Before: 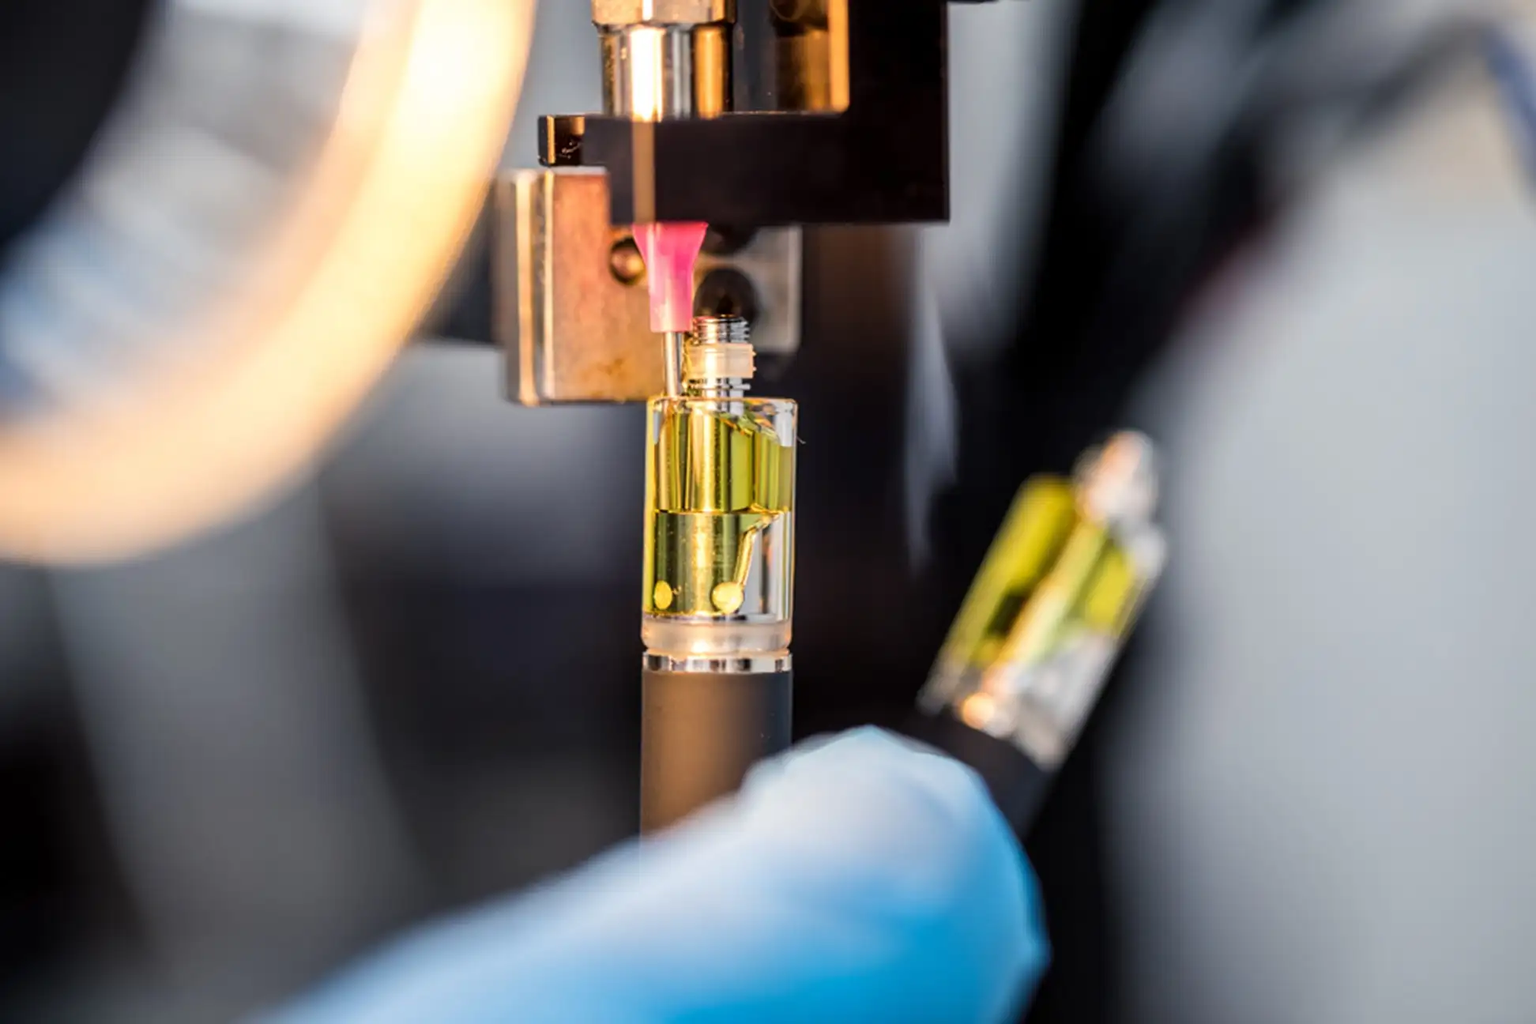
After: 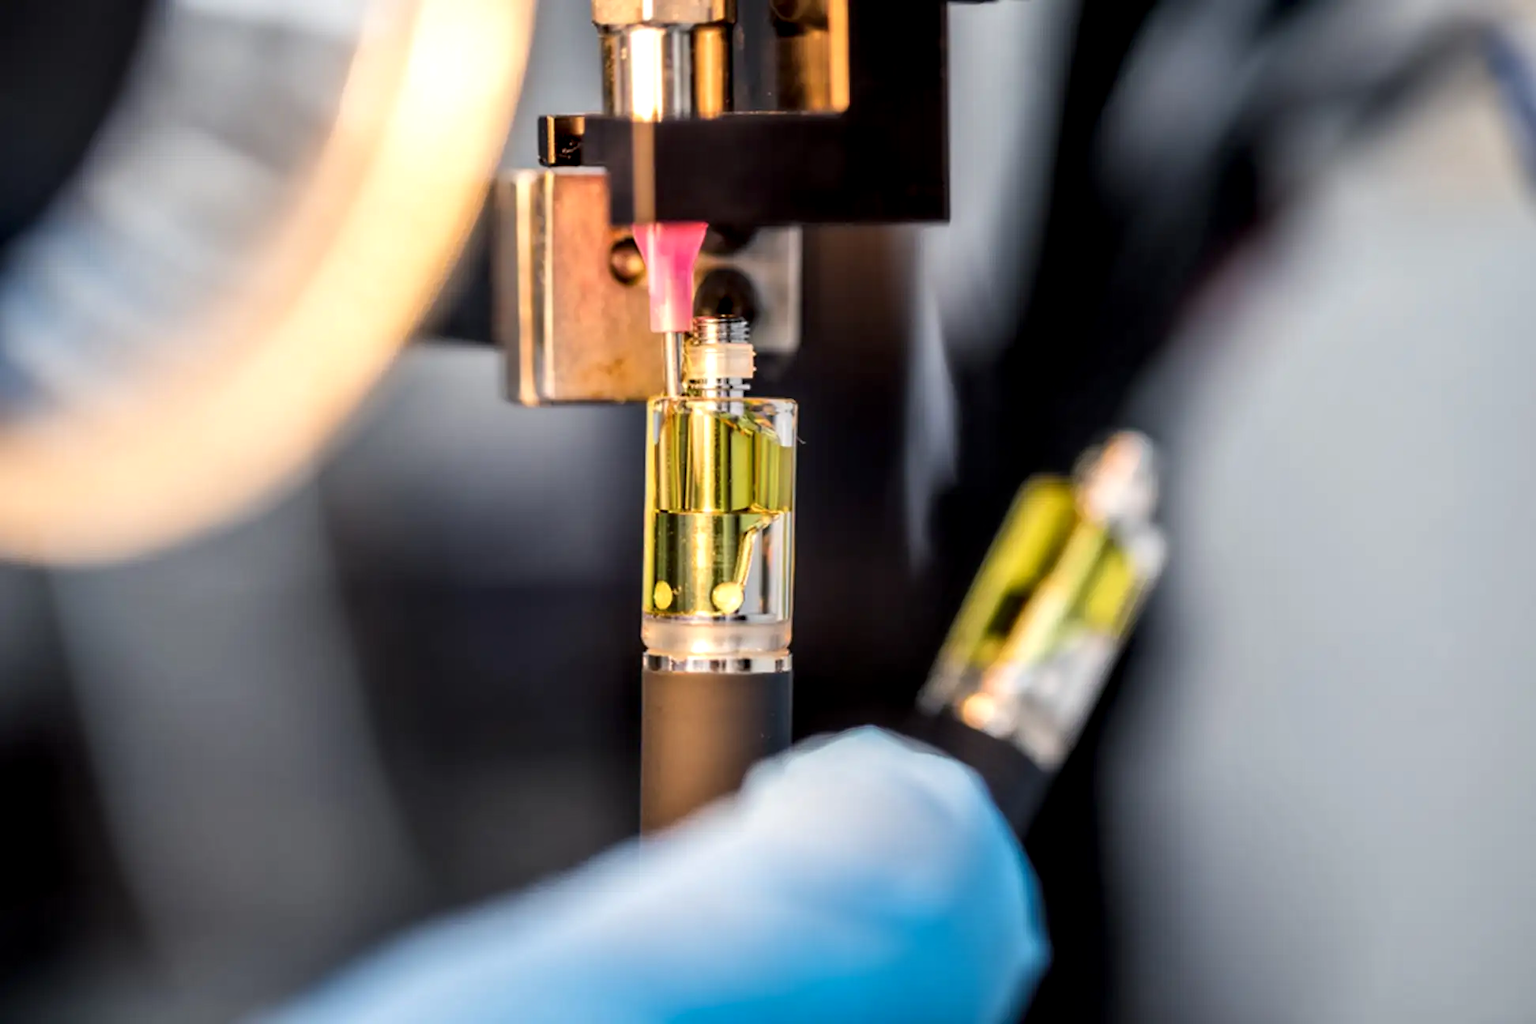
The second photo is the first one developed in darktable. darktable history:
contrast equalizer: y [[0.514, 0.573, 0.581, 0.508, 0.5, 0.5], [0.5 ×6], [0.5 ×6], [0 ×6], [0 ×6]], mix 0.79
sharpen: radius 5.325, amount 0.312, threshold 26.433
